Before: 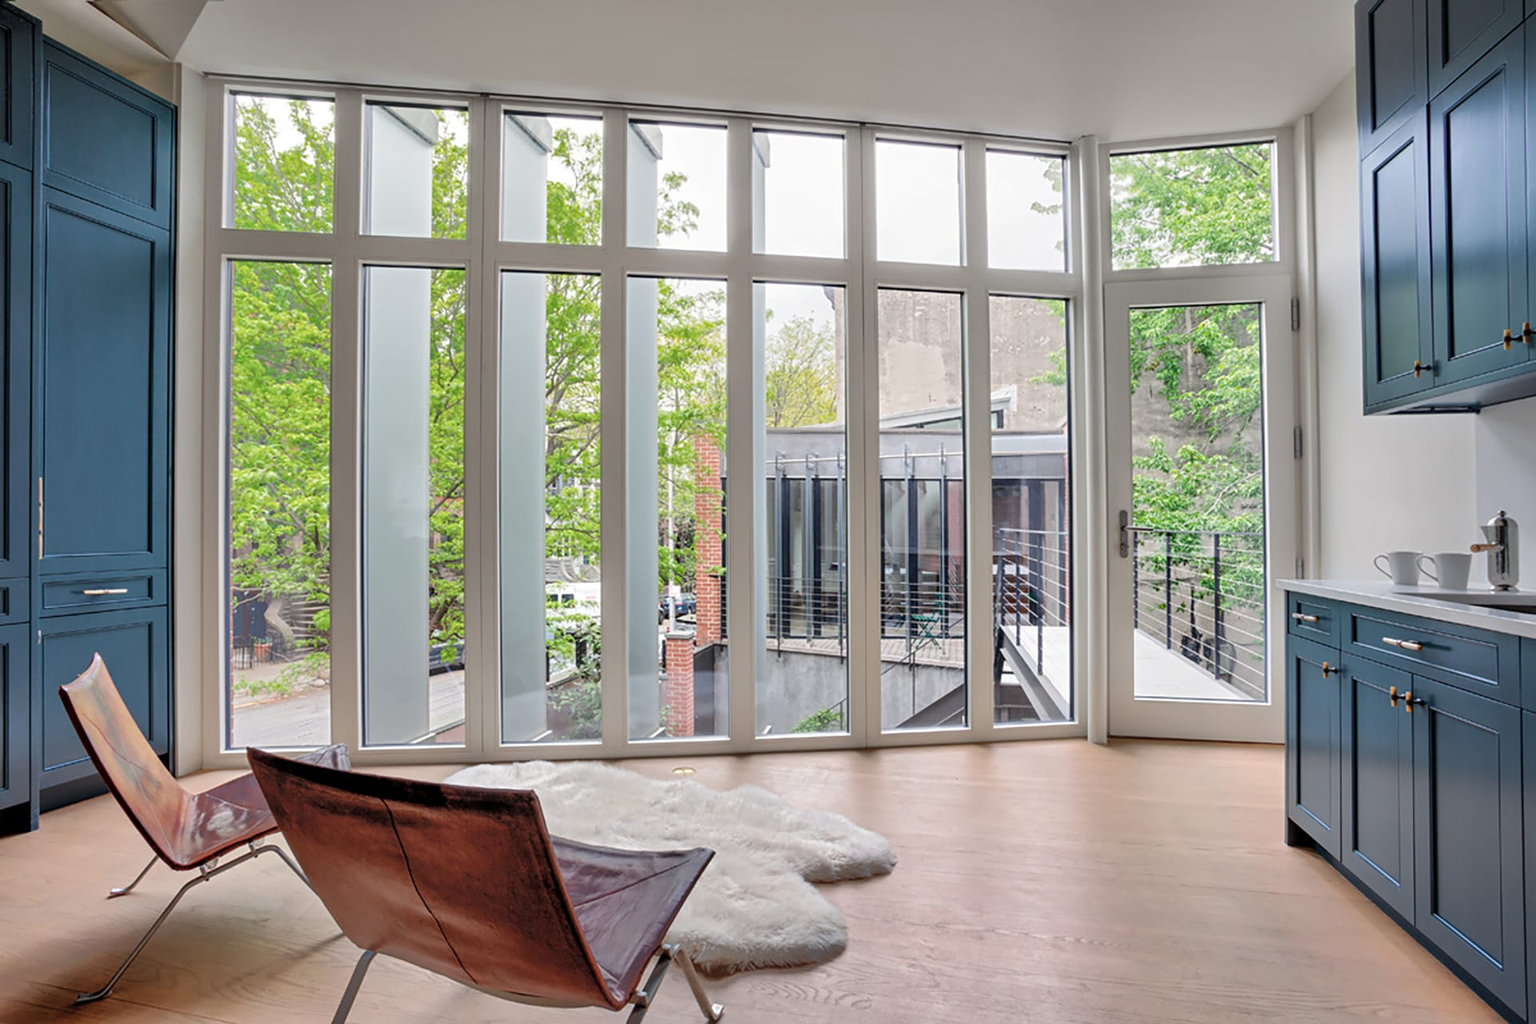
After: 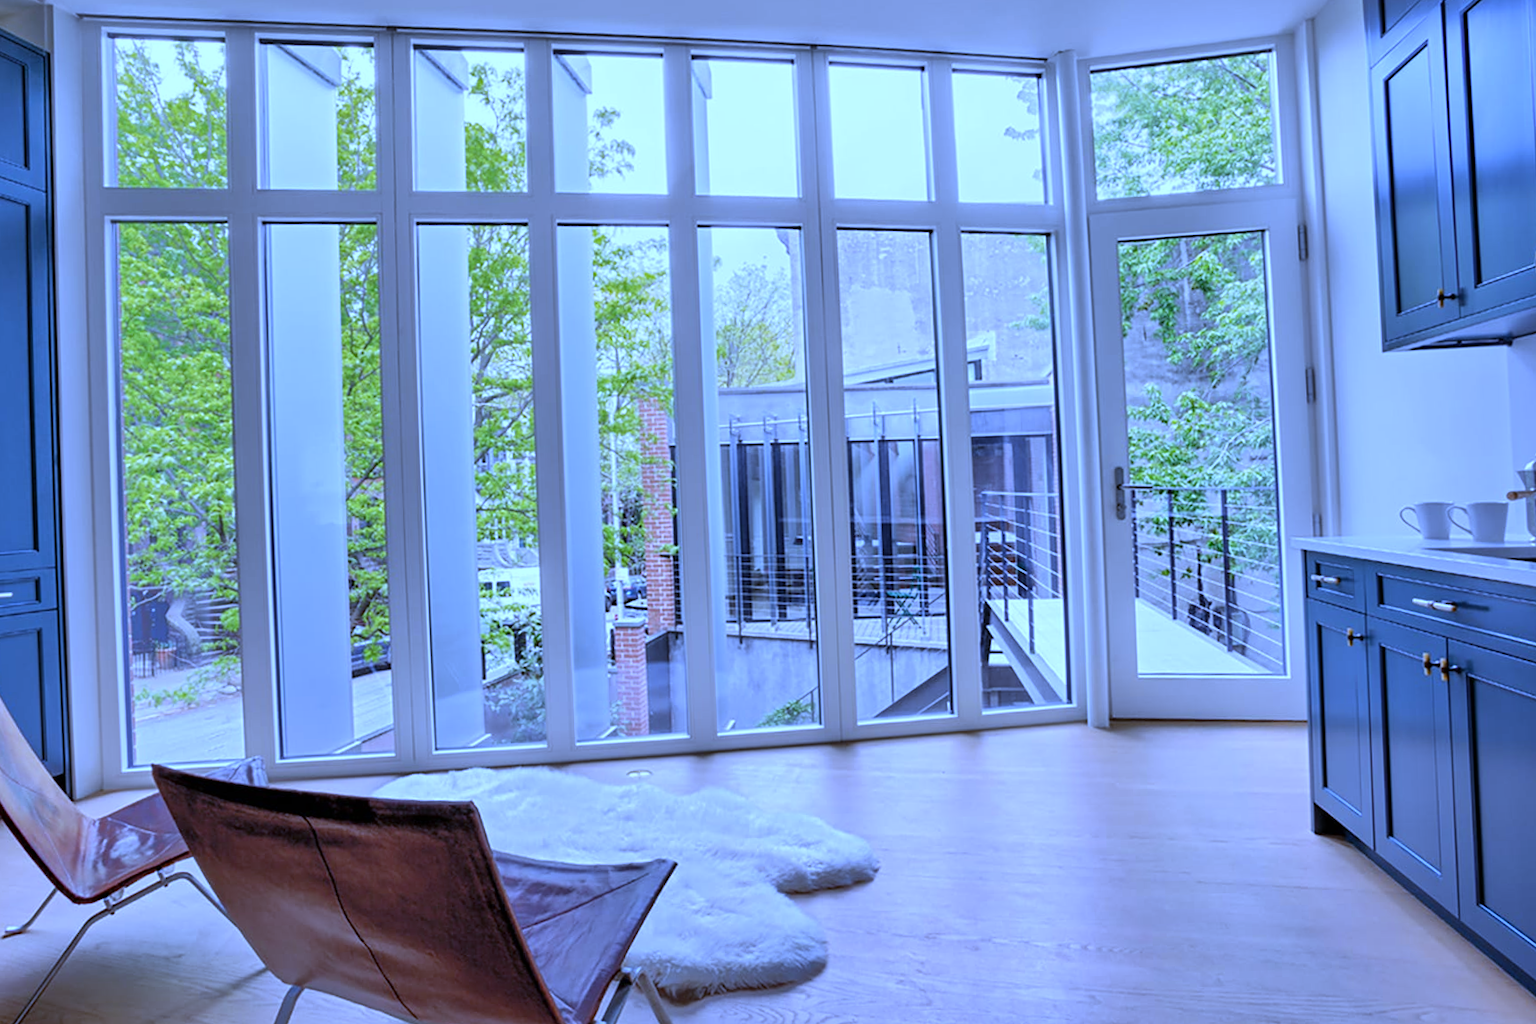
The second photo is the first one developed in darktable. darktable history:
white balance: red 0.766, blue 1.537
crop and rotate: angle 1.96°, left 5.673%, top 5.673%
